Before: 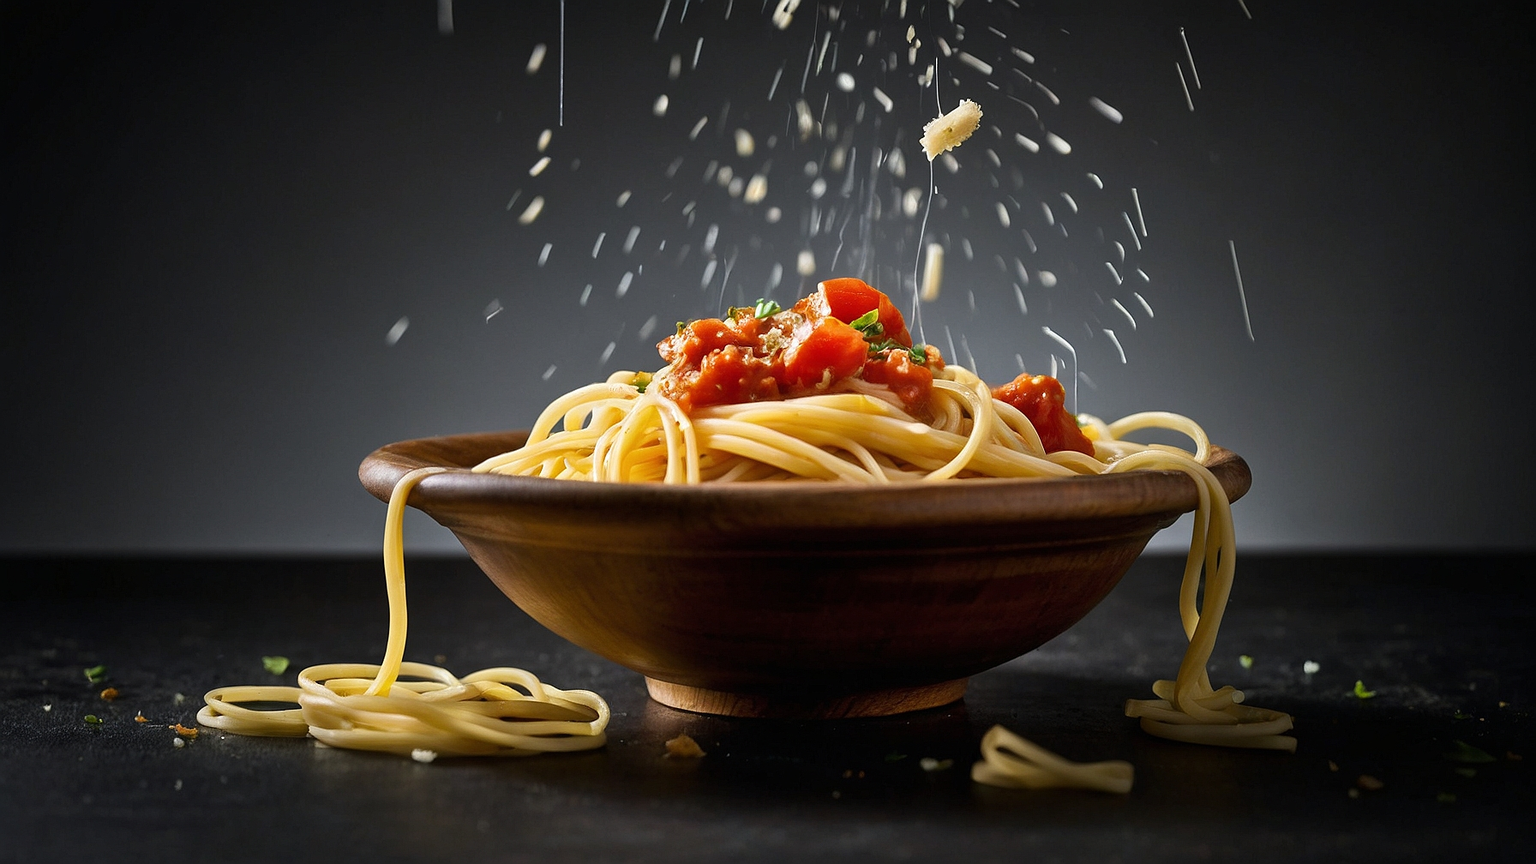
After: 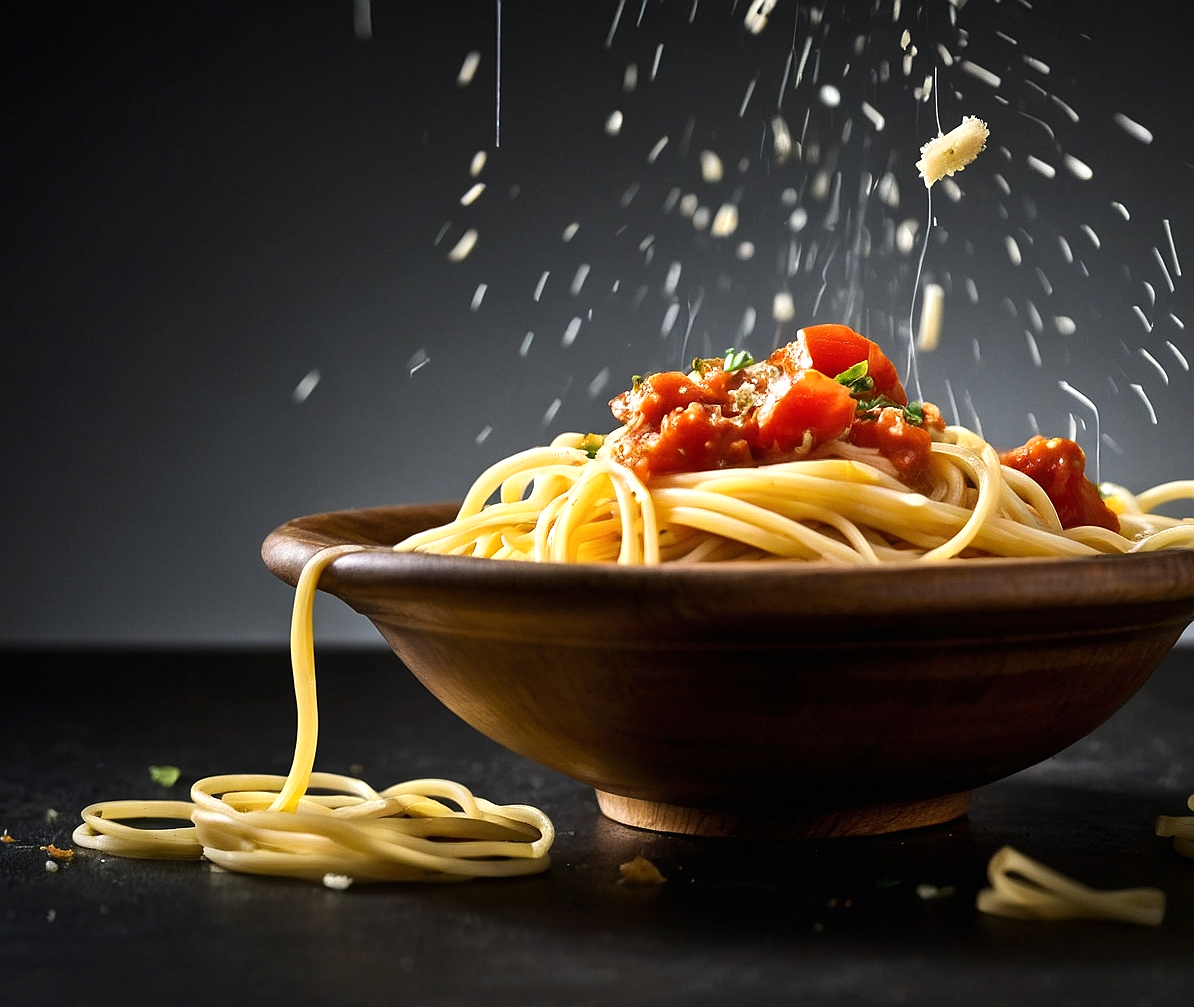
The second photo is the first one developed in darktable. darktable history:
crop and rotate: left 8.786%, right 24.548%
tone equalizer: -8 EV -0.417 EV, -7 EV -0.389 EV, -6 EV -0.333 EV, -5 EV -0.222 EV, -3 EV 0.222 EV, -2 EV 0.333 EV, -1 EV 0.389 EV, +0 EV 0.417 EV, edges refinement/feathering 500, mask exposure compensation -1.57 EV, preserve details no
